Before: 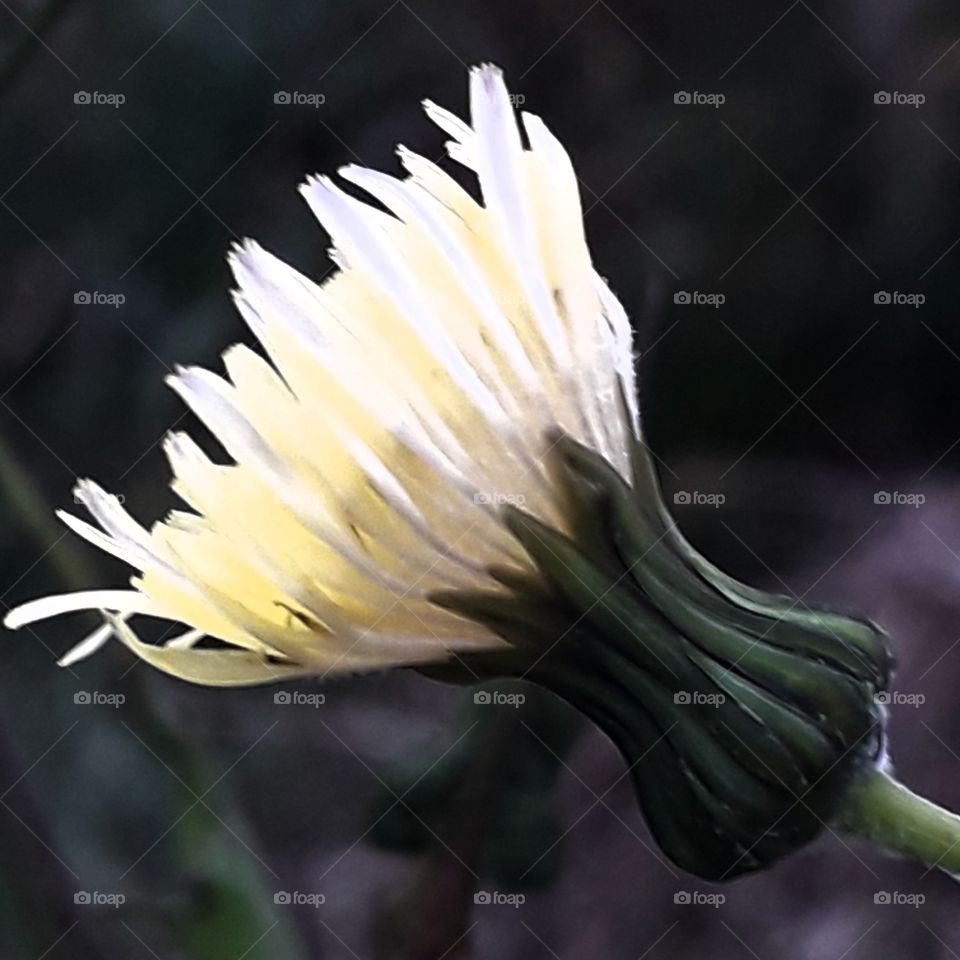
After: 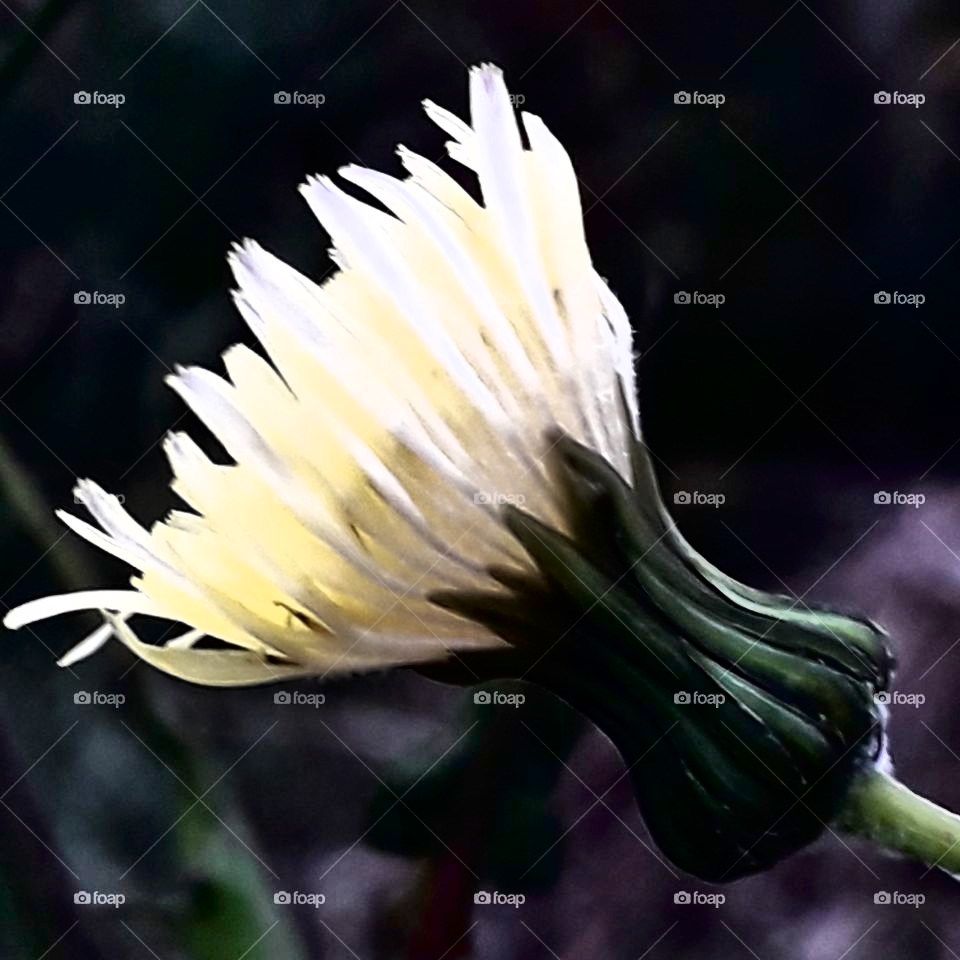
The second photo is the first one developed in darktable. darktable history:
tone curve: curves: ch0 [(0, 0) (0.003, 0) (0.011, 0.001) (0.025, 0.003) (0.044, 0.006) (0.069, 0.009) (0.1, 0.013) (0.136, 0.032) (0.177, 0.067) (0.224, 0.121) (0.277, 0.185) (0.335, 0.255) (0.399, 0.333) (0.468, 0.417) (0.543, 0.508) (0.623, 0.606) (0.709, 0.71) (0.801, 0.819) (0.898, 0.926) (1, 1)], color space Lab, independent channels, preserve colors none
shadows and highlights: soften with gaussian
